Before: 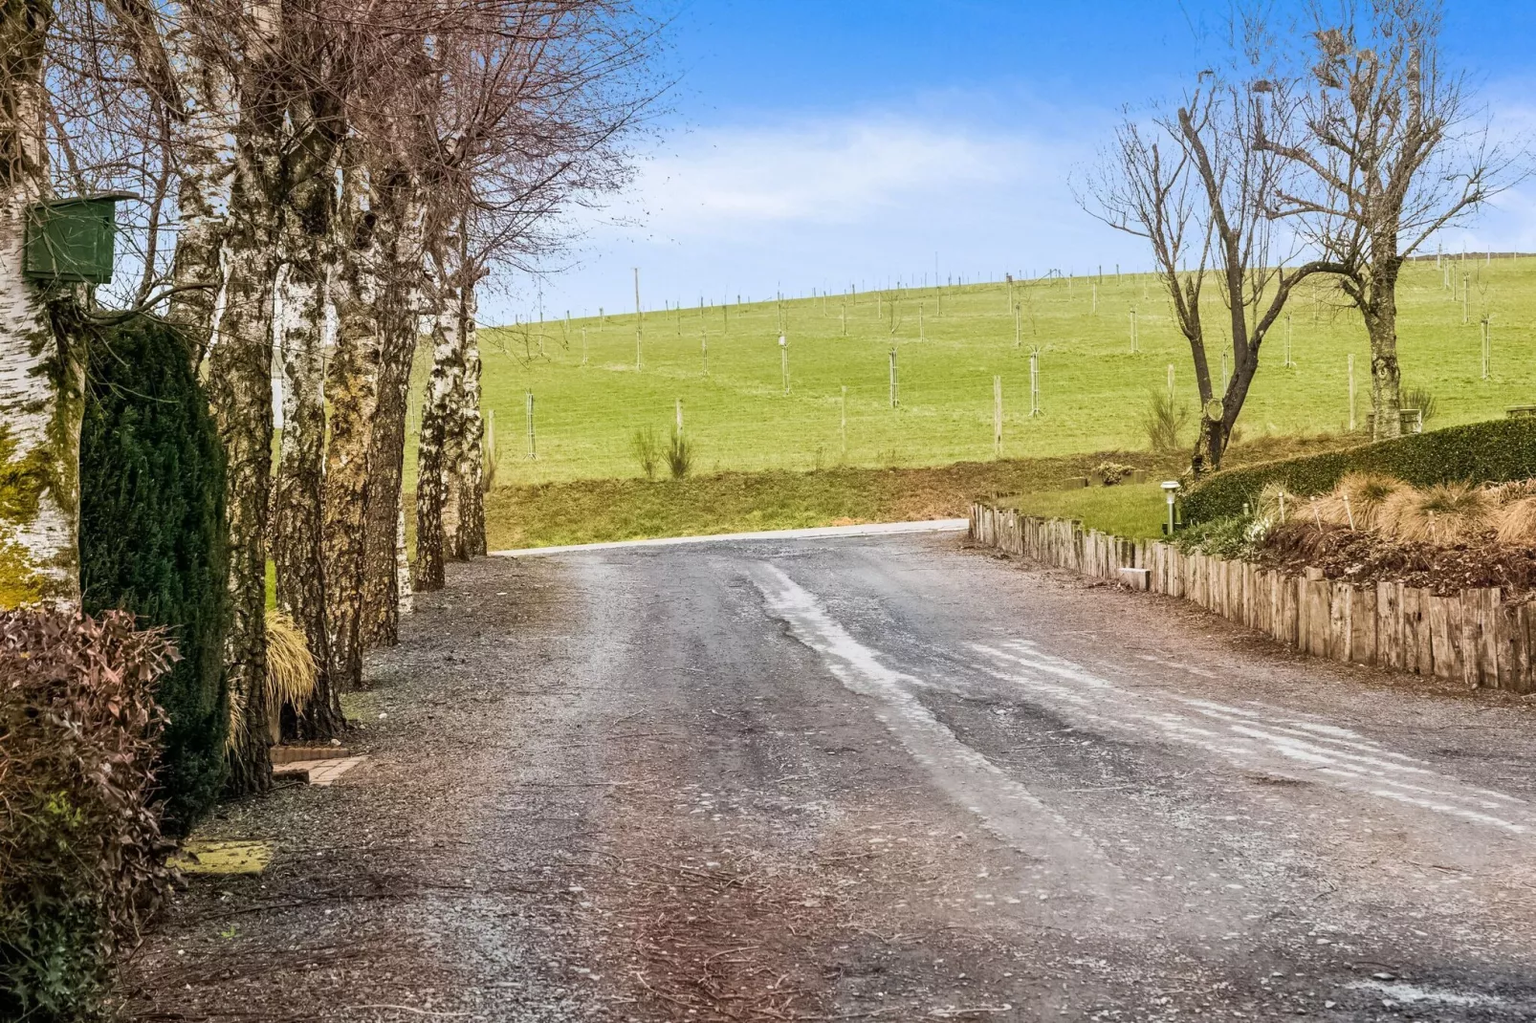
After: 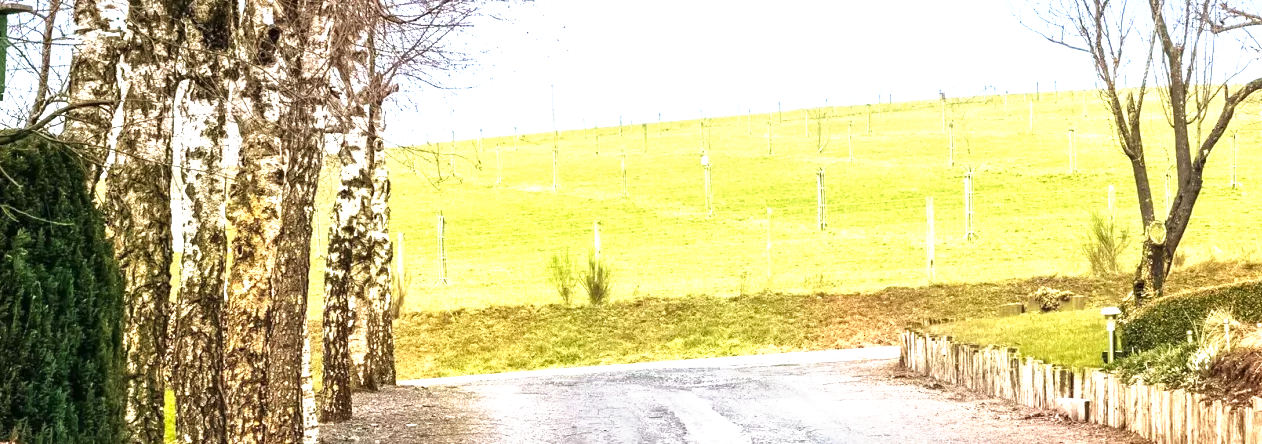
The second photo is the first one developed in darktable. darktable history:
crop: left 7.036%, top 18.398%, right 14.379%, bottom 40.043%
exposure: exposure 1 EV, compensate highlight preservation false
tone curve: curves: ch0 [(0, 0) (0.003, 0.002) (0.011, 0.01) (0.025, 0.022) (0.044, 0.039) (0.069, 0.061) (0.1, 0.088) (0.136, 0.126) (0.177, 0.167) (0.224, 0.211) (0.277, 0.27) (0.335, 0.335) (0.399, 0.407) (0.468, 0.485) (0.543, 0.569) (0.623, 0.659) (0.709, 0.756) (0.801, 0.851) (0.898, 0.961) (1, 1)], preserve colors none
